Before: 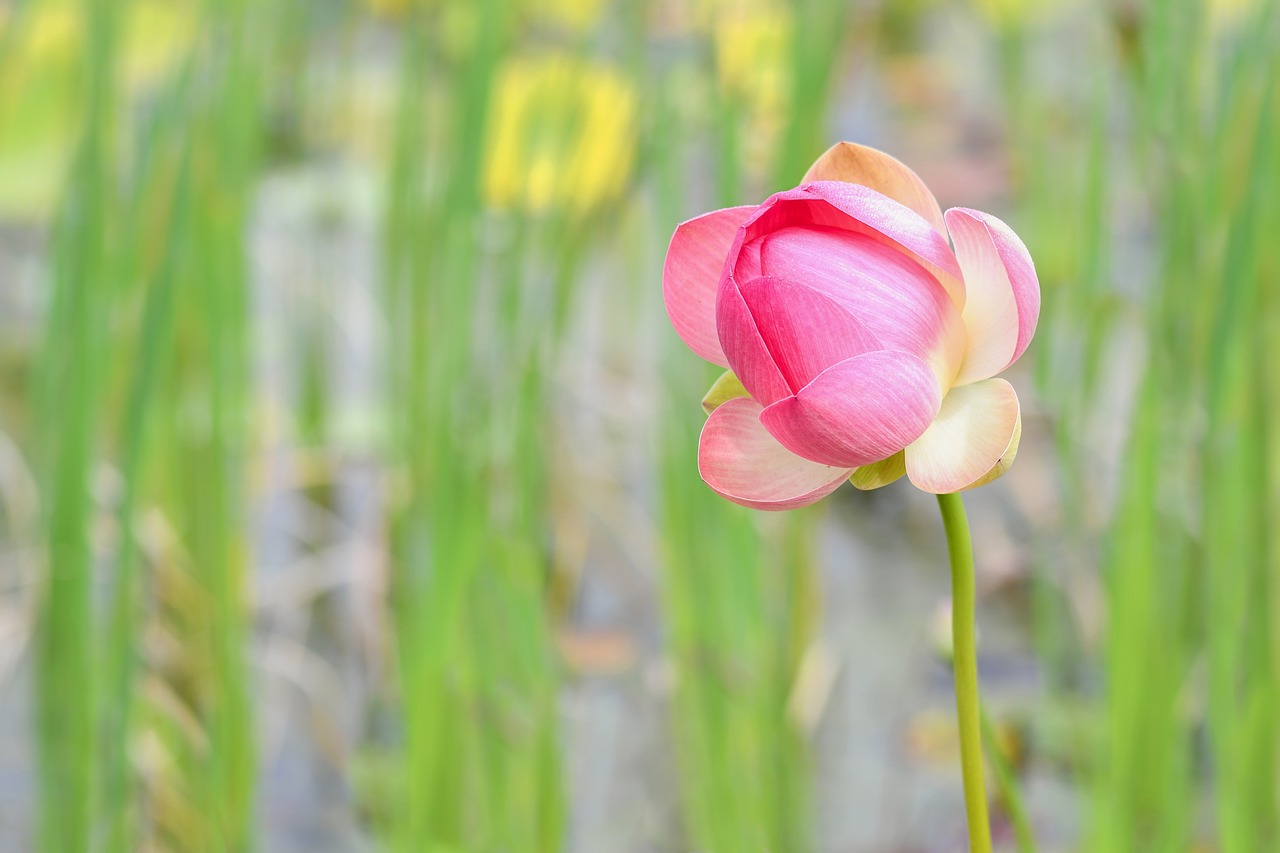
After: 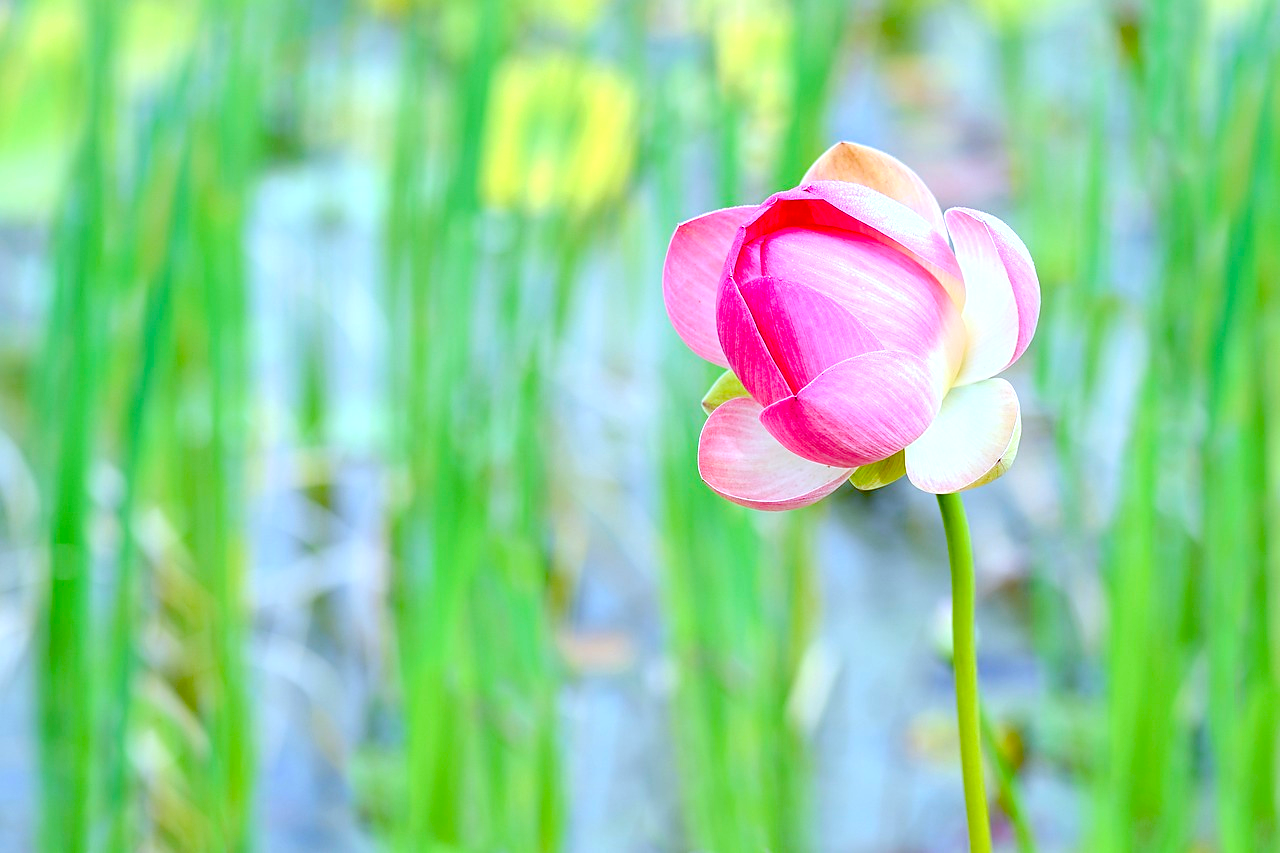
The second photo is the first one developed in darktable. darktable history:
sharpen: radius 1.853, amount 0.406, threshold 1.357
exposure: black level correction 0.038, exposure 0.498 EV, compensate highlight preservation false
color calibration: x 0.396, y 0.386, temperature 3712.88 K, saturation algorithm version 1 (2020)
color balance rgb: power › hue 61.59°, perceptual saturation grading › global saturation 20%, perceptual saturation grading › highlights -14.272%, perceptual saturation grading › shadows 49.823%
